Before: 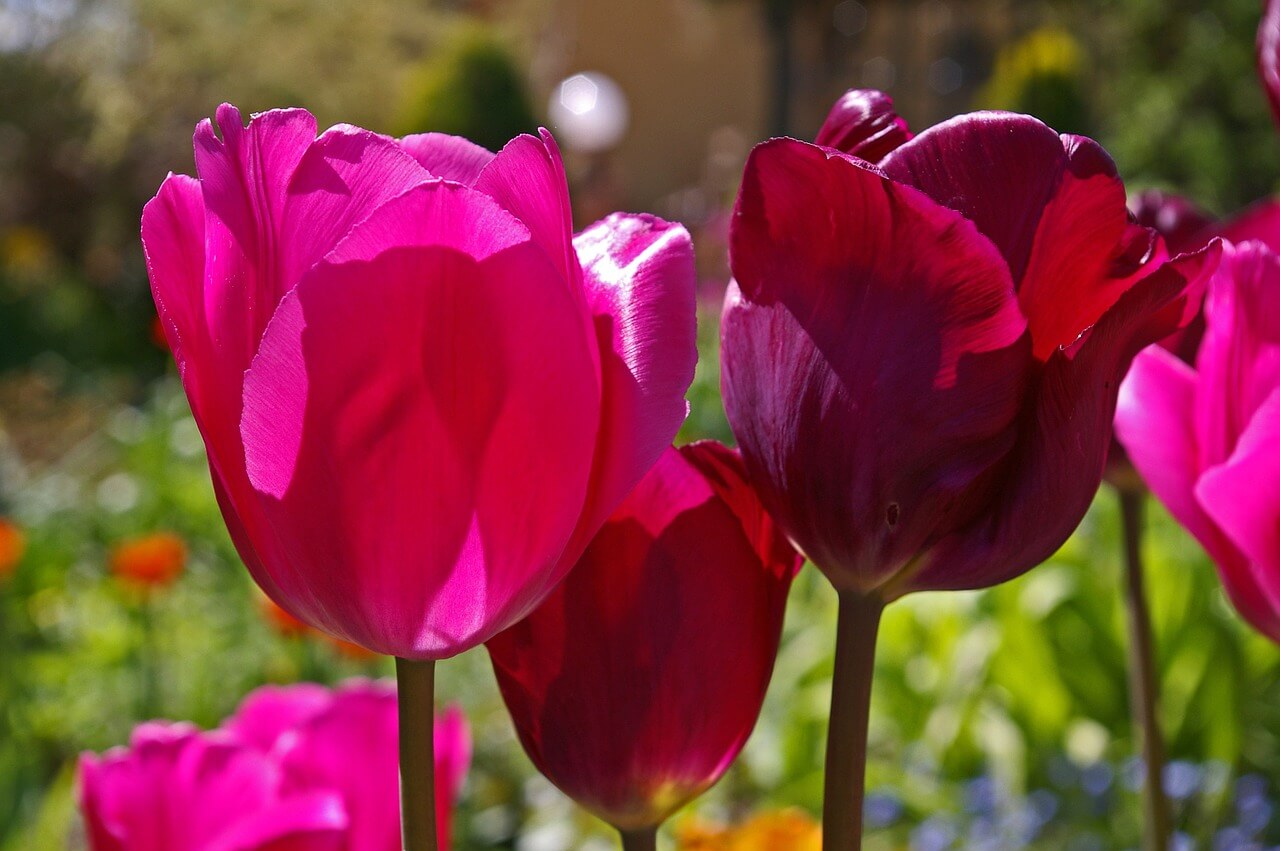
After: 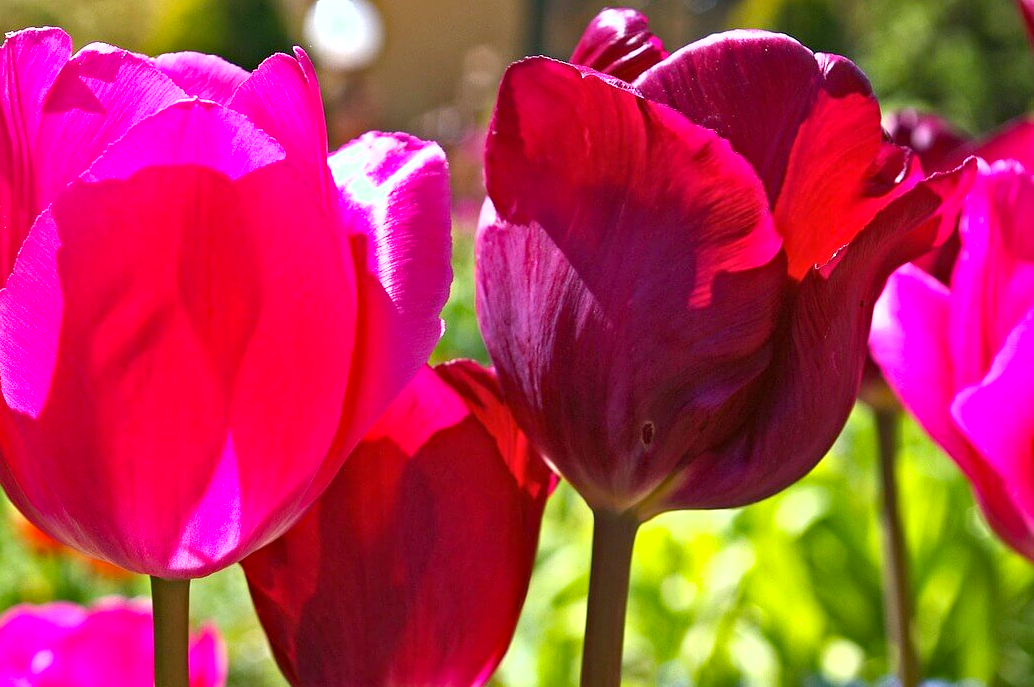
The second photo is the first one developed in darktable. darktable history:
haze removal: strength 0.29, distance 0.25, compatibility mode true, adaptive false
crop: left 19.159%, top 9.58%, bottom 9.58%
exposure: black level correction 0, exposure 1.1 EV, compensate exposure bias true, compensate highlight preservation false
shadows and highlights: low approximation 0.01, soften with gaussian
